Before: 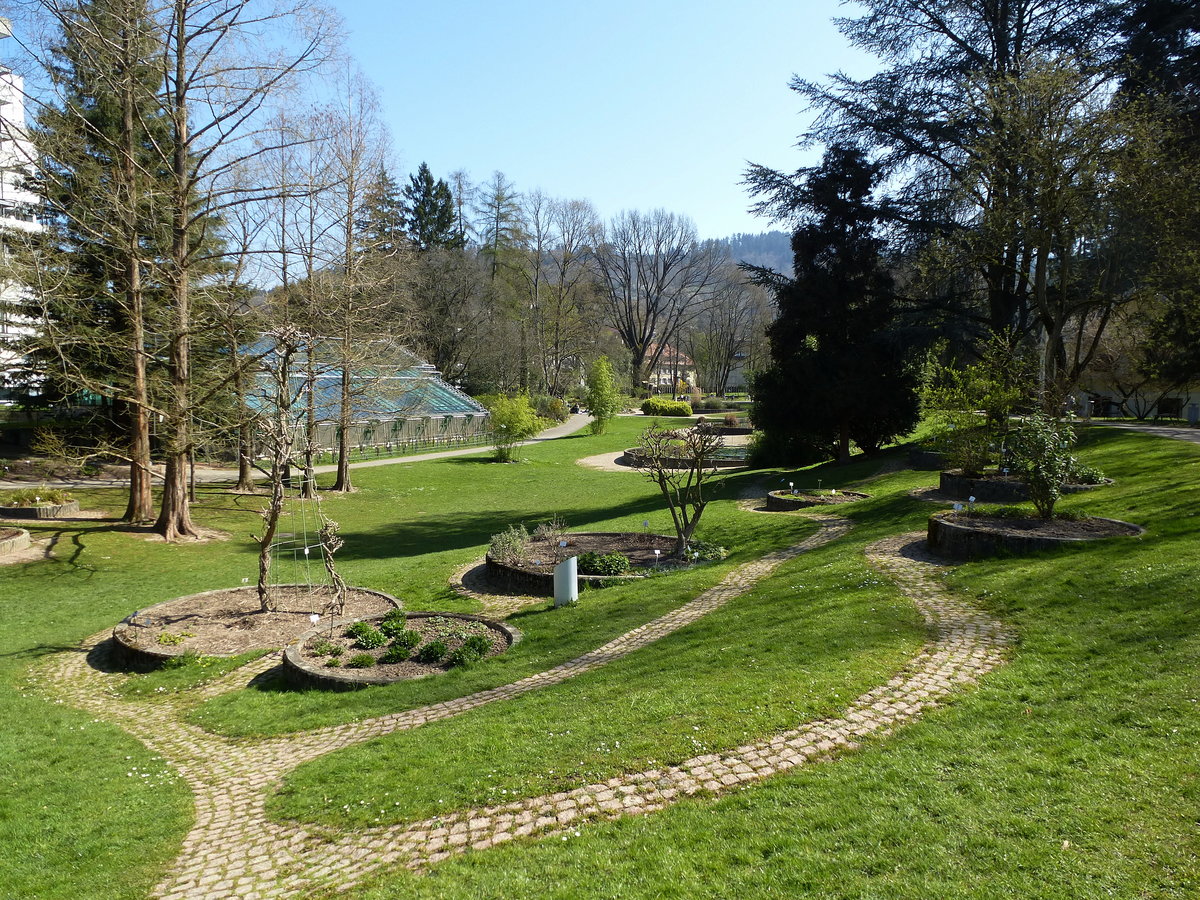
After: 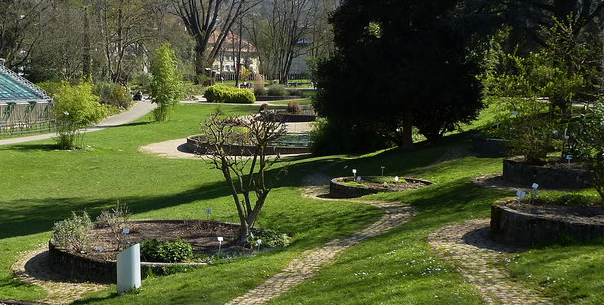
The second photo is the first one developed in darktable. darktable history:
crop: left 36.456%, top 34.867%, right 13.162%, bottom 31.138%
